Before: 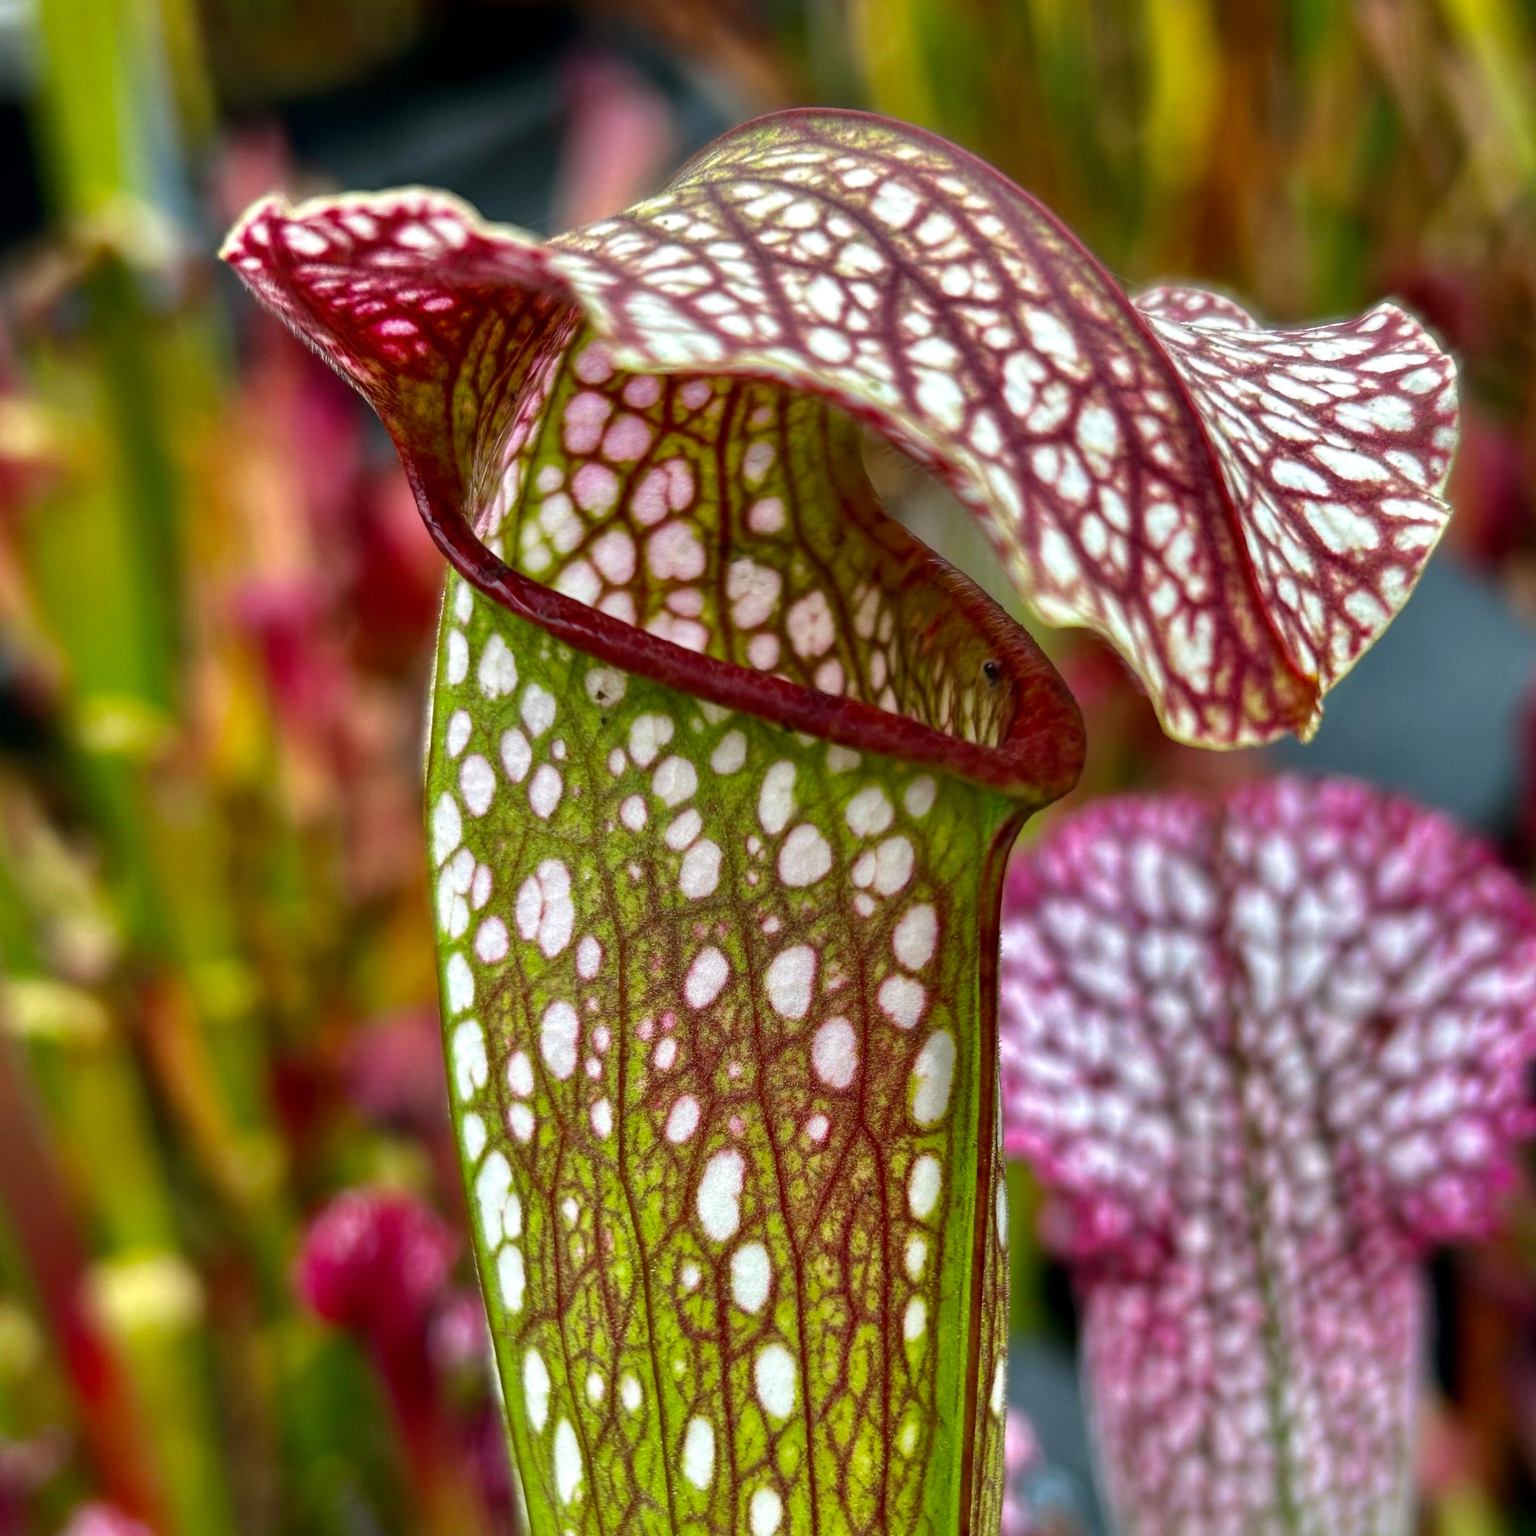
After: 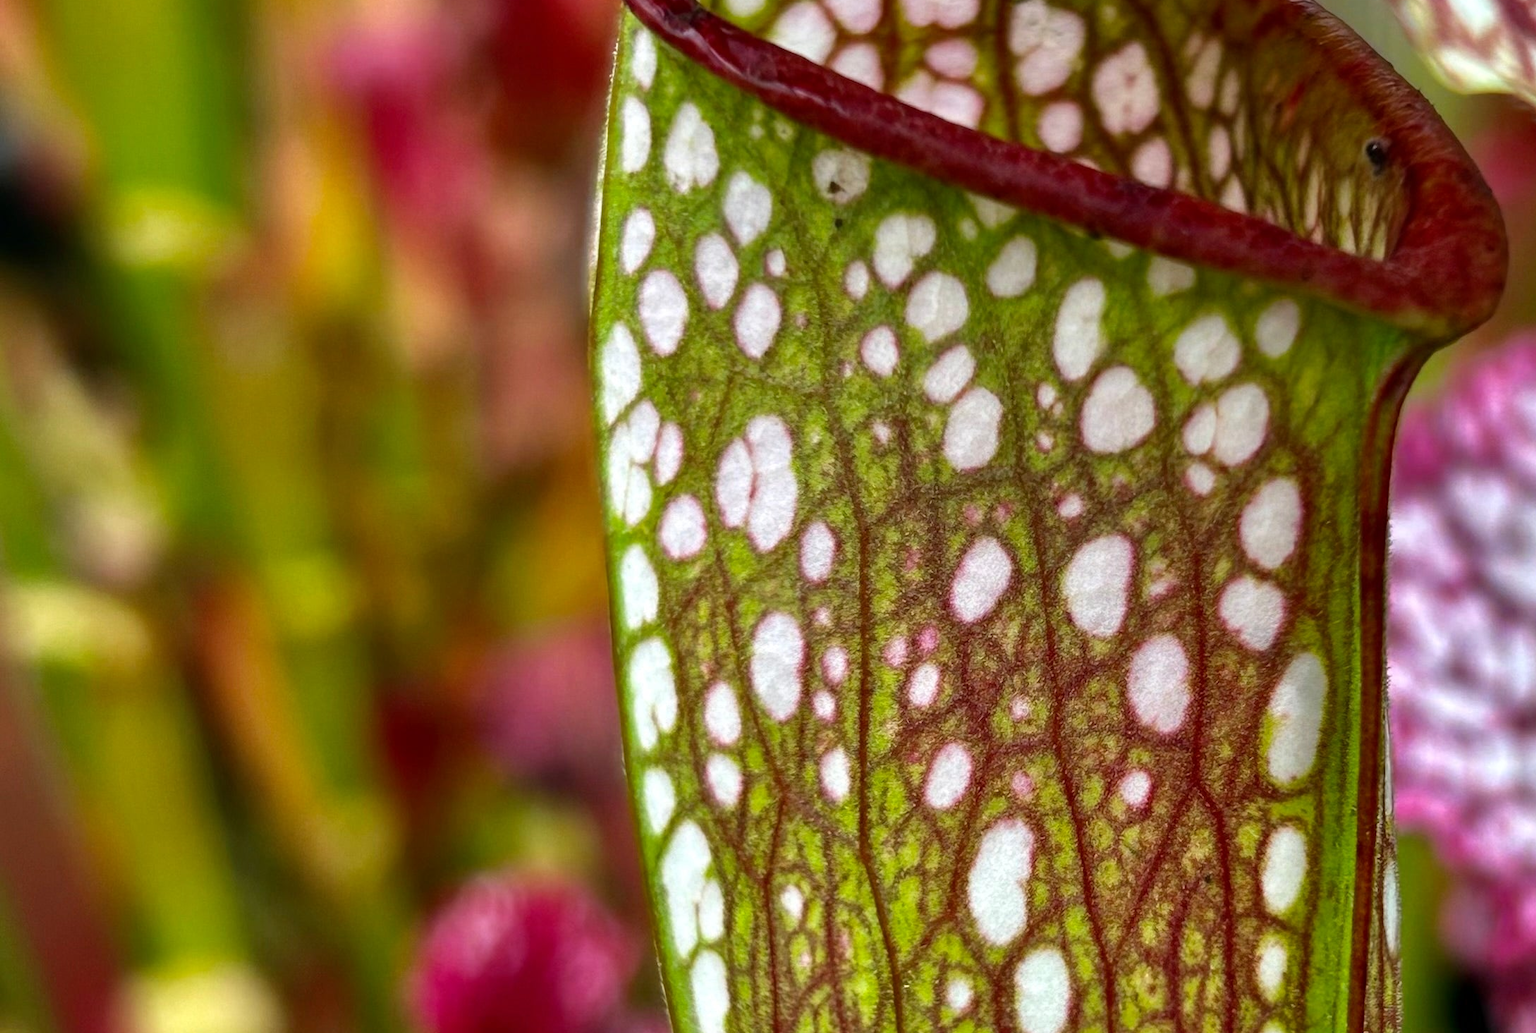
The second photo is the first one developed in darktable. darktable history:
exposure: compensate highlight preservation false
crop: top 36.498%, right 27.964%, bottom 14.995%
